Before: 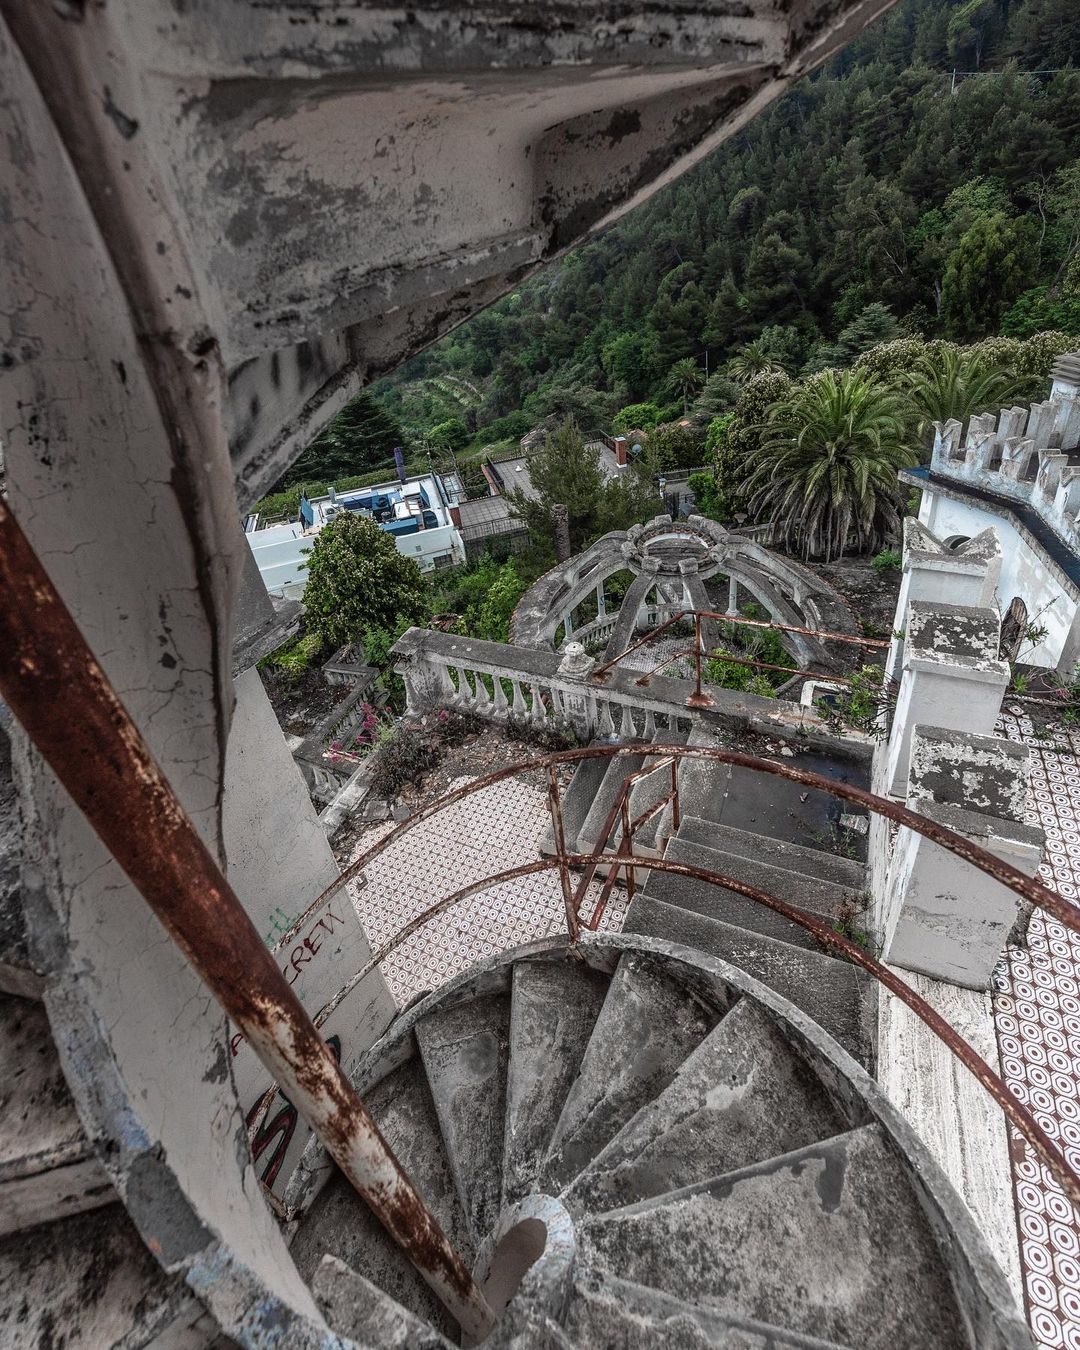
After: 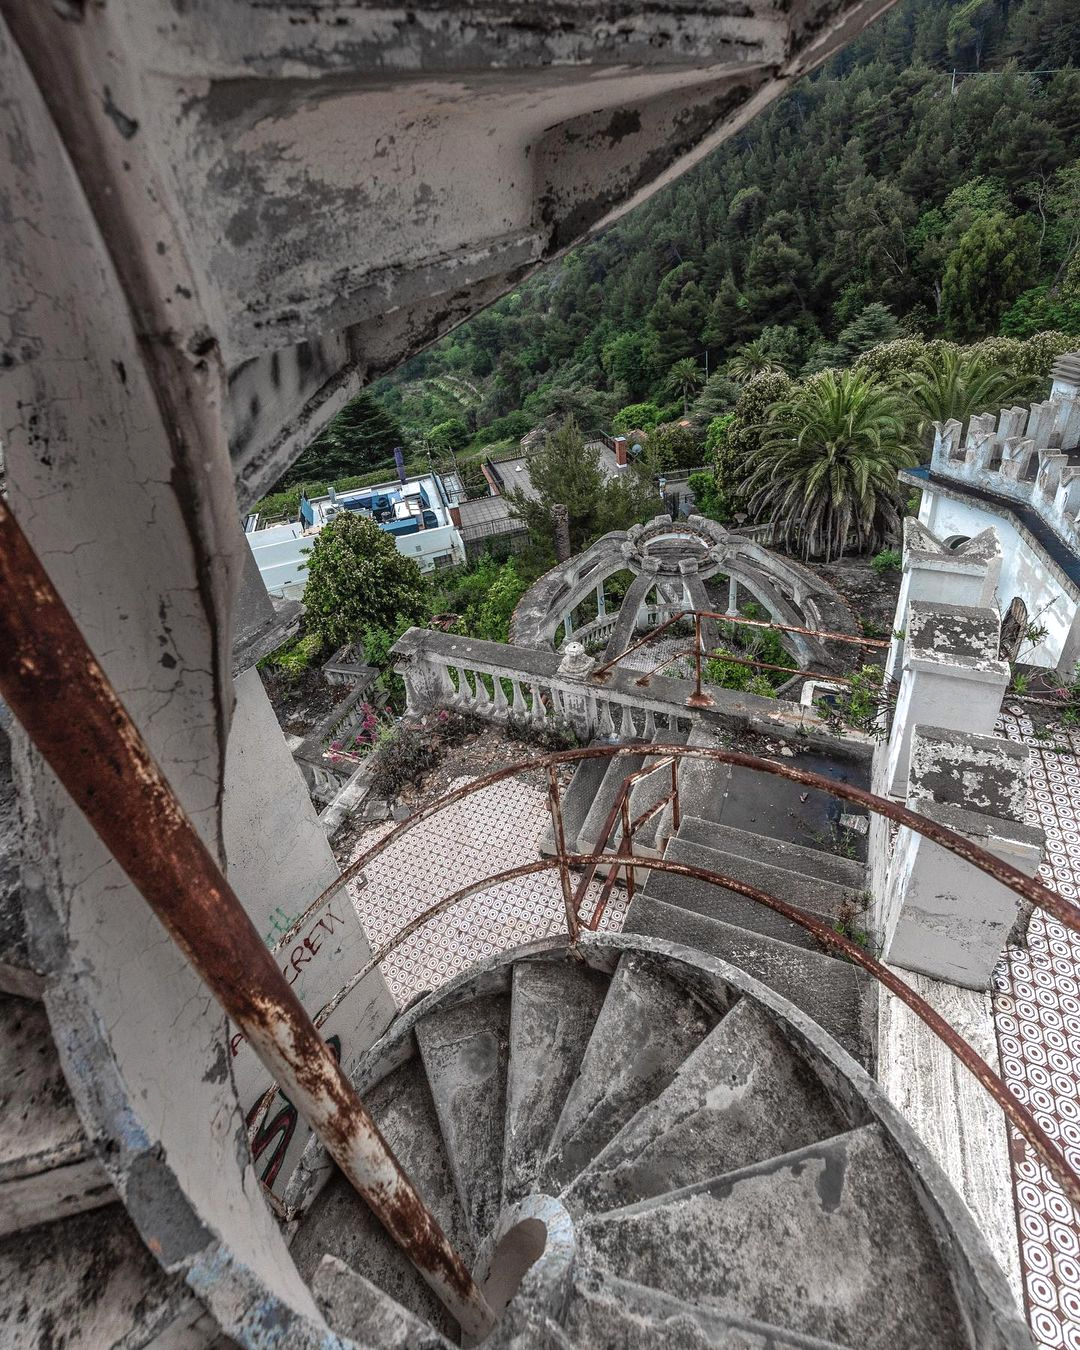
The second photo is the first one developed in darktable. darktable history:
shadows and highlights: shadows 30
exposure: exposure 0.2 EV, compensate highlight preservation false
